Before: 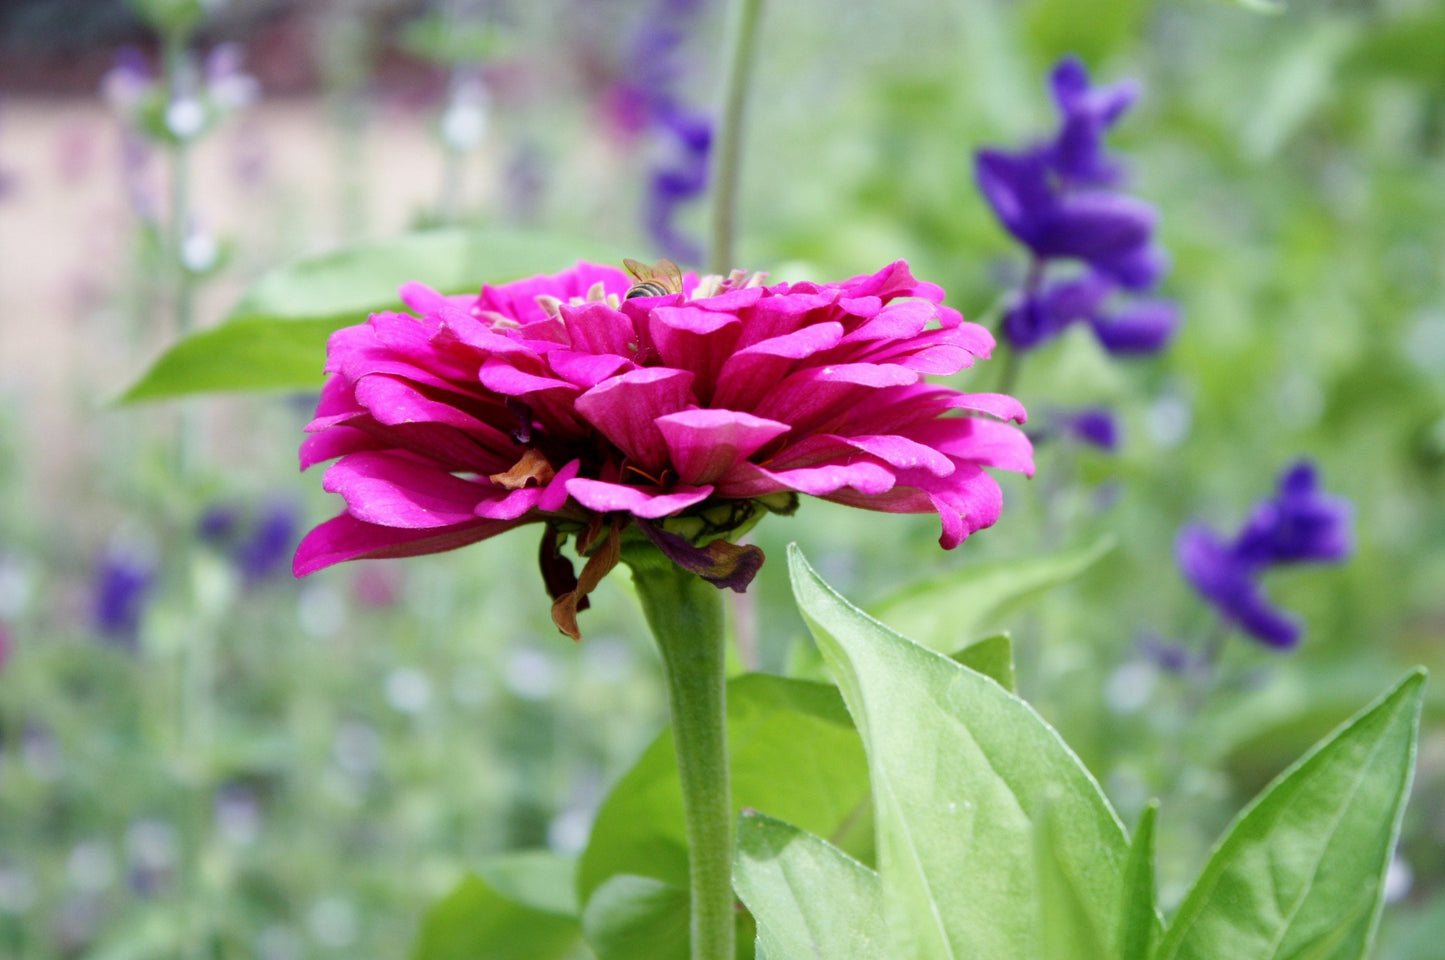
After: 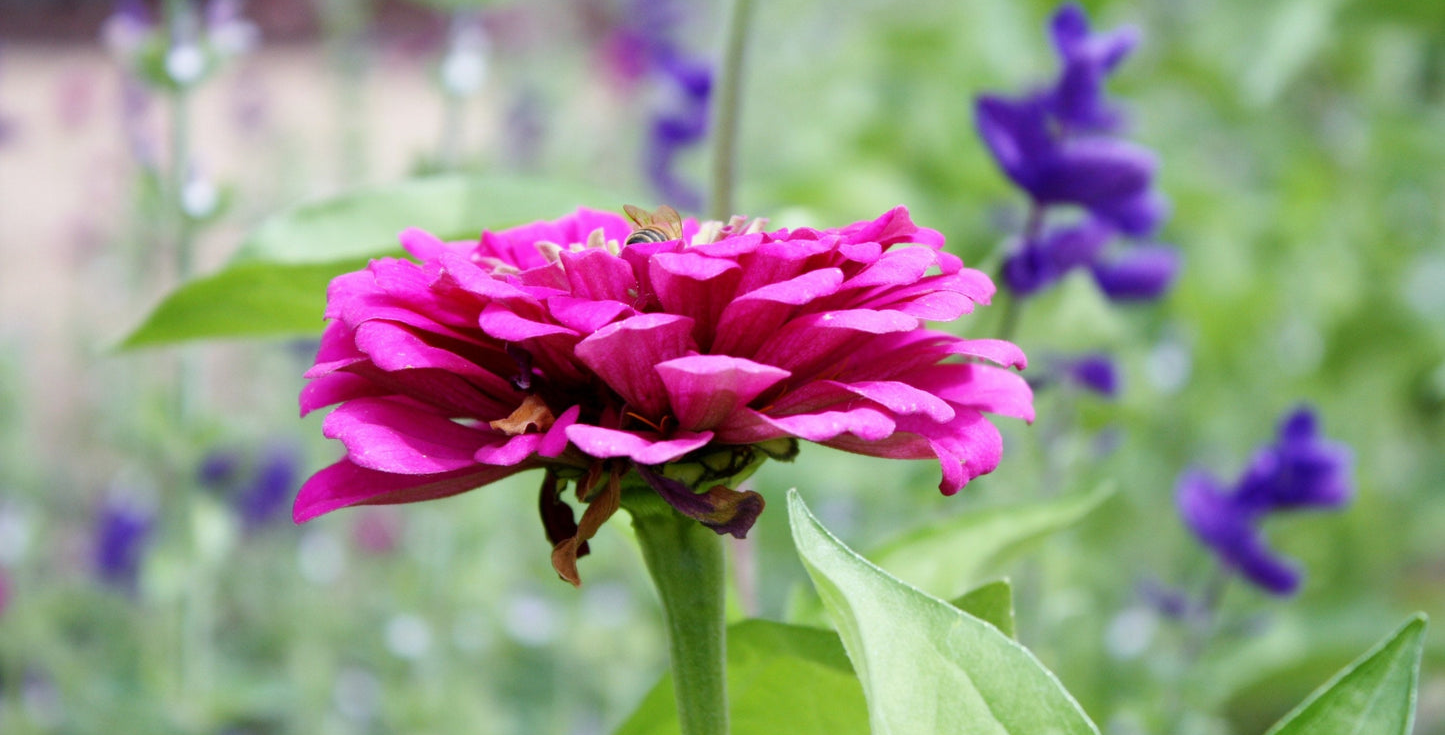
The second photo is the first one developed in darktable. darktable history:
crop: top 5.638%, bottom 17.719%
